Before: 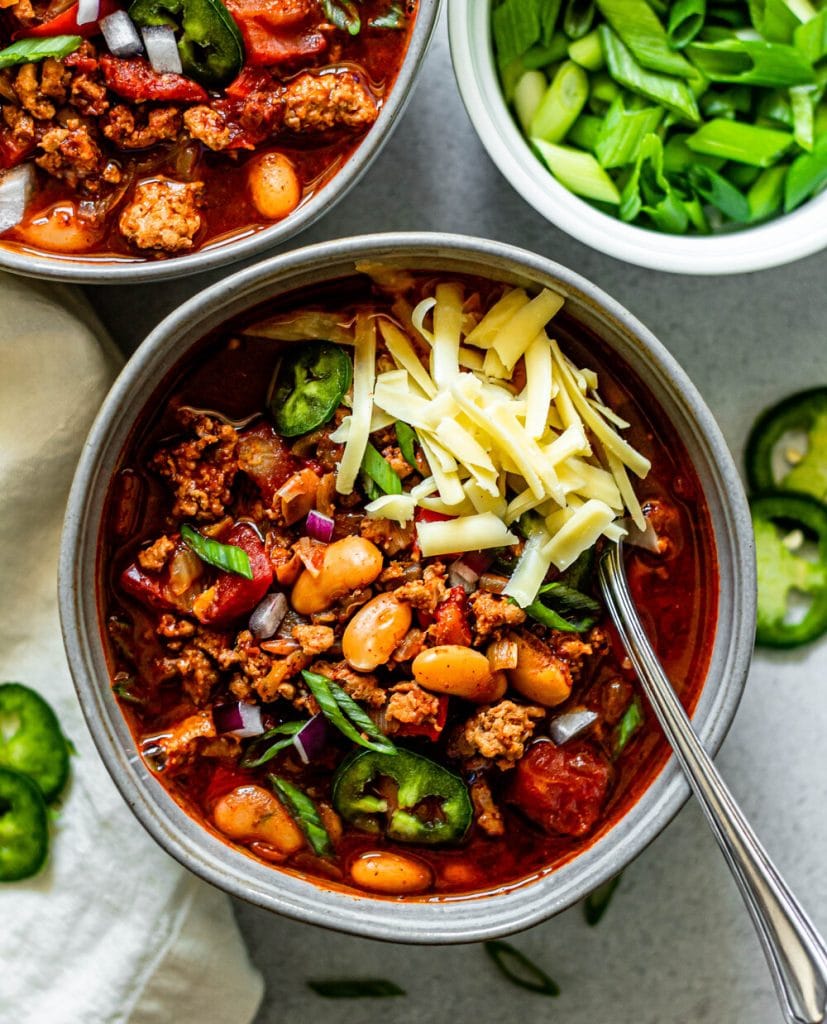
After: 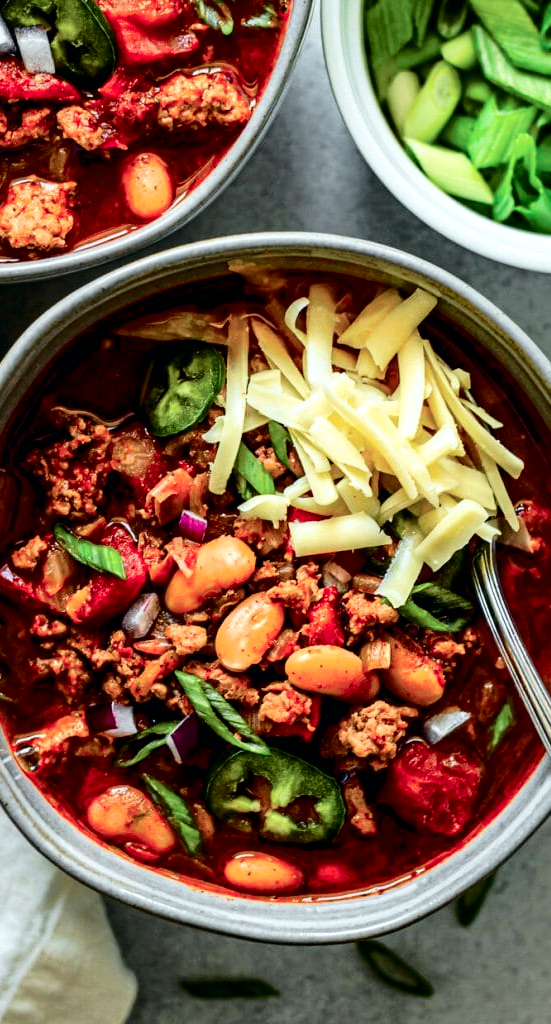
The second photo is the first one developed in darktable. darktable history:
crop and rotate: left 15.446%, right 17.836%
local contrast: mode bilateral grid, contrast 20, coarseness 50, detail 120%, midtone range 0.2
tone curve: curves: ch0 [(0, 0) (0.081, 0.044) (0.192, 0.125) (0.283, 0.238) (0.416, 0.449) (0.495, 0.524) (0.686, 0.743) (0.826, 0.865) (0.978, 0.988)]; ch1 [(0, 0) (0.161, 0.092) (0.35, 0.33) (0.392, 0.392) (0.427, 0.426) (0.479, 0.472) (0.505, 0.497) (0.521, 0.514) (0.547, 0.568) (0.579, 0.597) (0.625, 0.627) (0.678, 0.733) (1, 1)]; ch2 [(0, 0) (0.346, 0.362) (0.404, 0.427) (0.502, 0.495) (0.531, 0.523) (0.549, 0.554) (0.582, 0.596) (0.629, 0.642) (0.717, 0.678) (1, 1)], color space Lab, independent channels, preserve colors none
tone equalizer: on, module defaults
